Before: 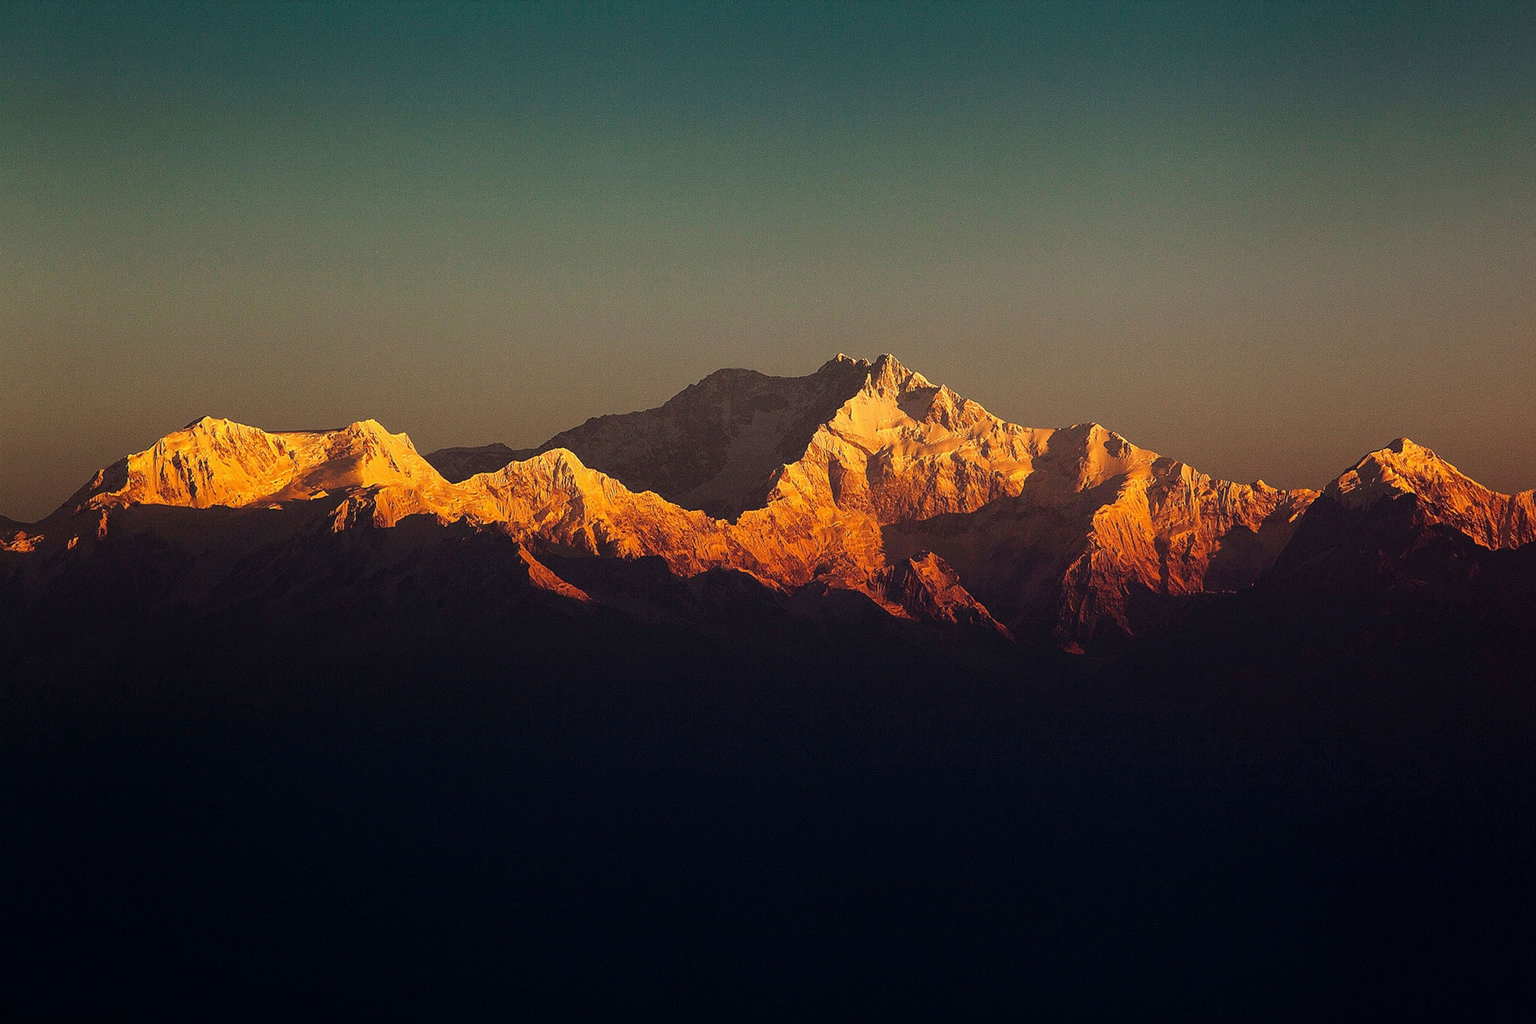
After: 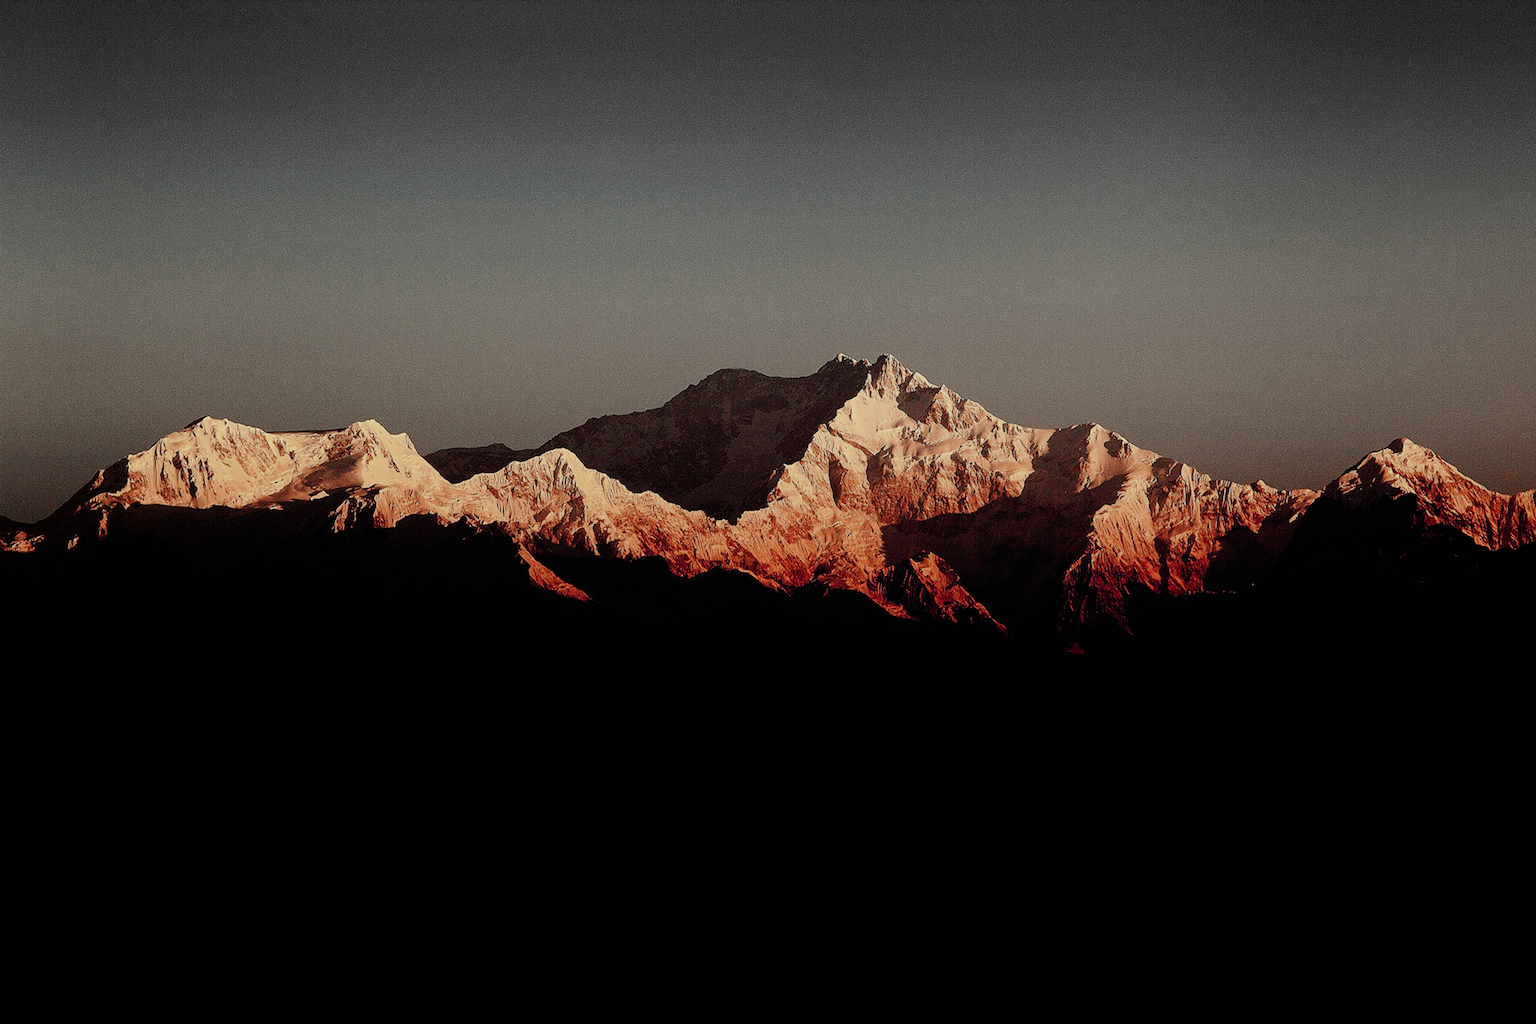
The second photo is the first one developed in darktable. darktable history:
filmic rgb: black relative exposure -5 EV, hardness 2.88, contrast 1.3, highlights saturation mix -30%
color zones: curves: ch1 [(0, 0.831) (0.08, 0.771) (0.157, 0.268) (0.241, 0.207) (0.562, -0.005) (0.714, -0.013) (0.876, 0.01) (1, 0.831)]
